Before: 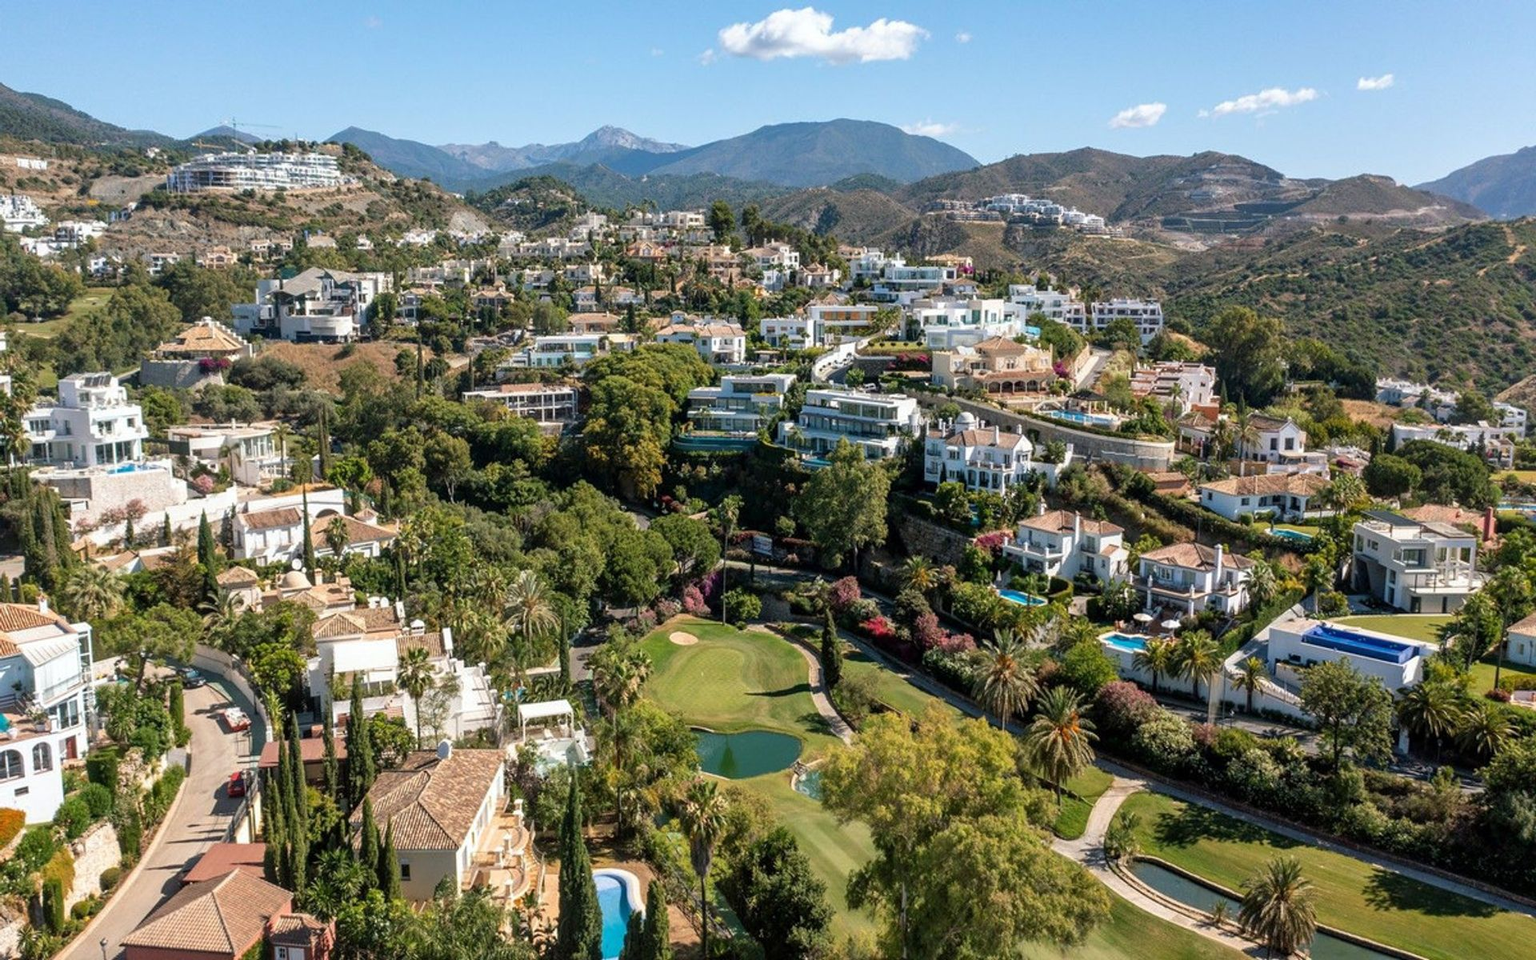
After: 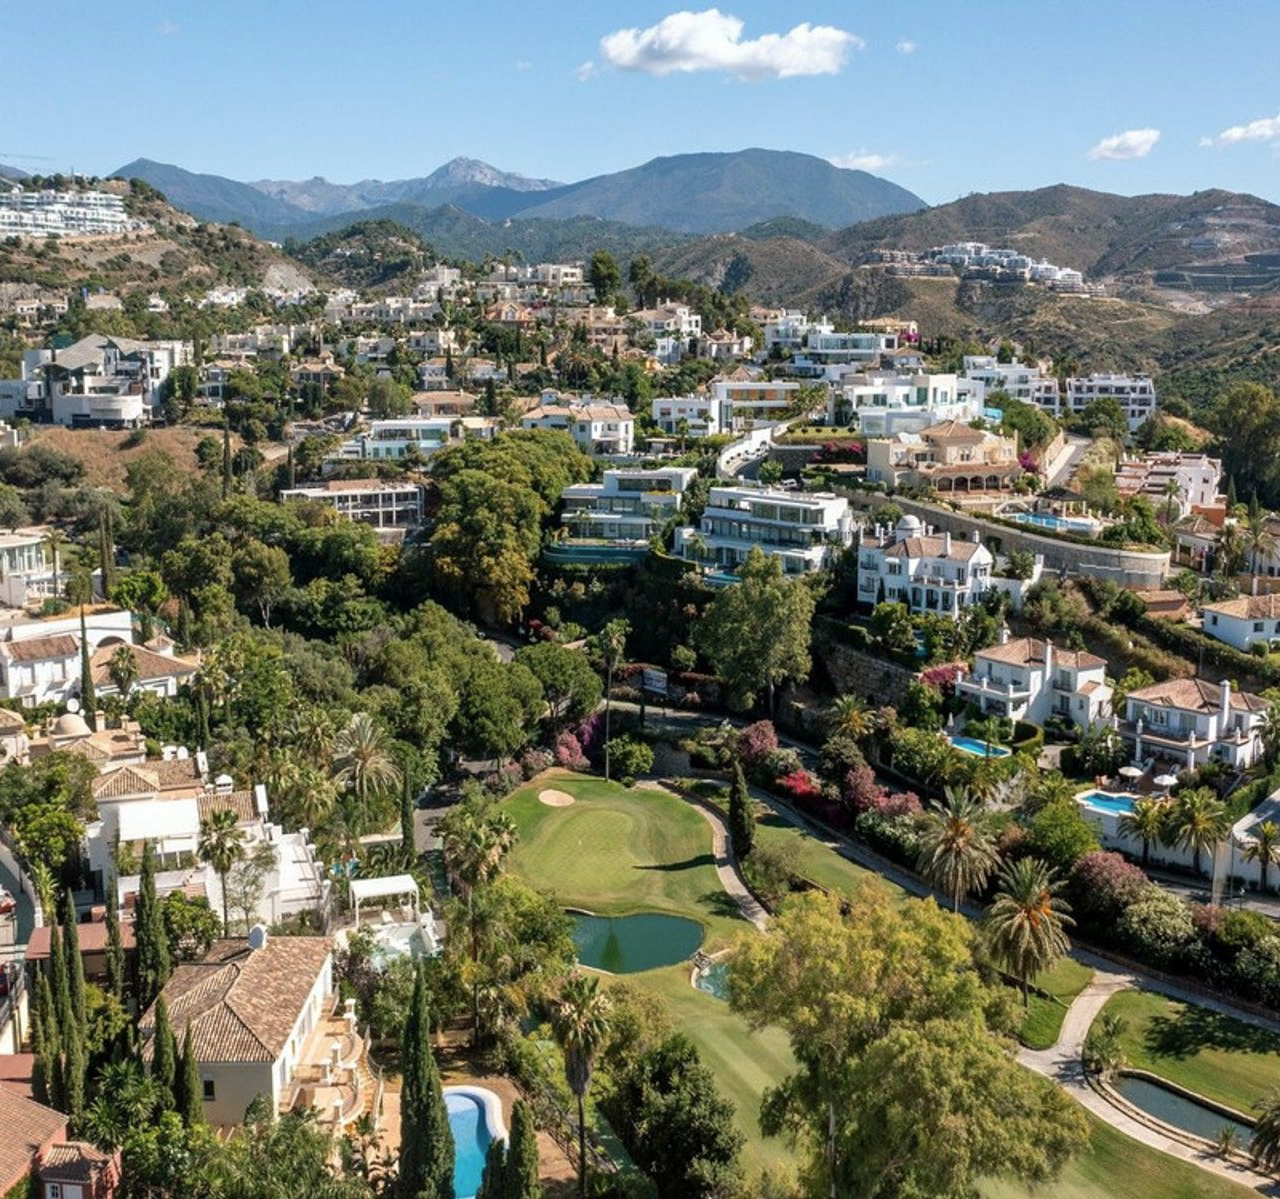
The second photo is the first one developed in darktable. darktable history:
crop and rotate: left 15.526%, right 17.765%
contrast brightness saturation: saturation -0.089
